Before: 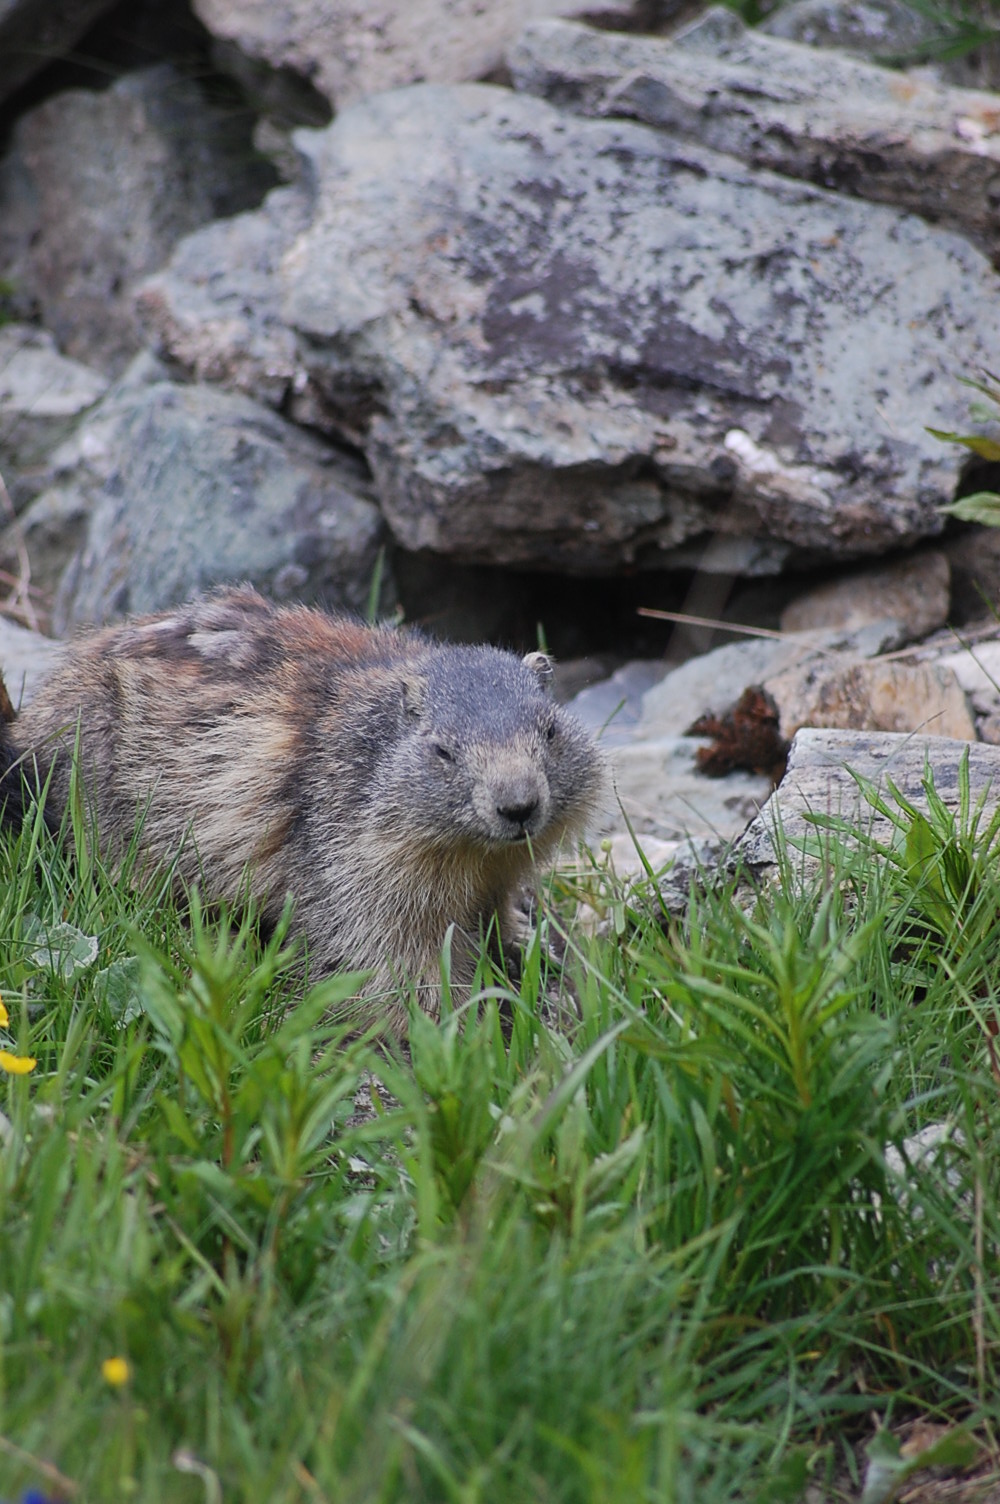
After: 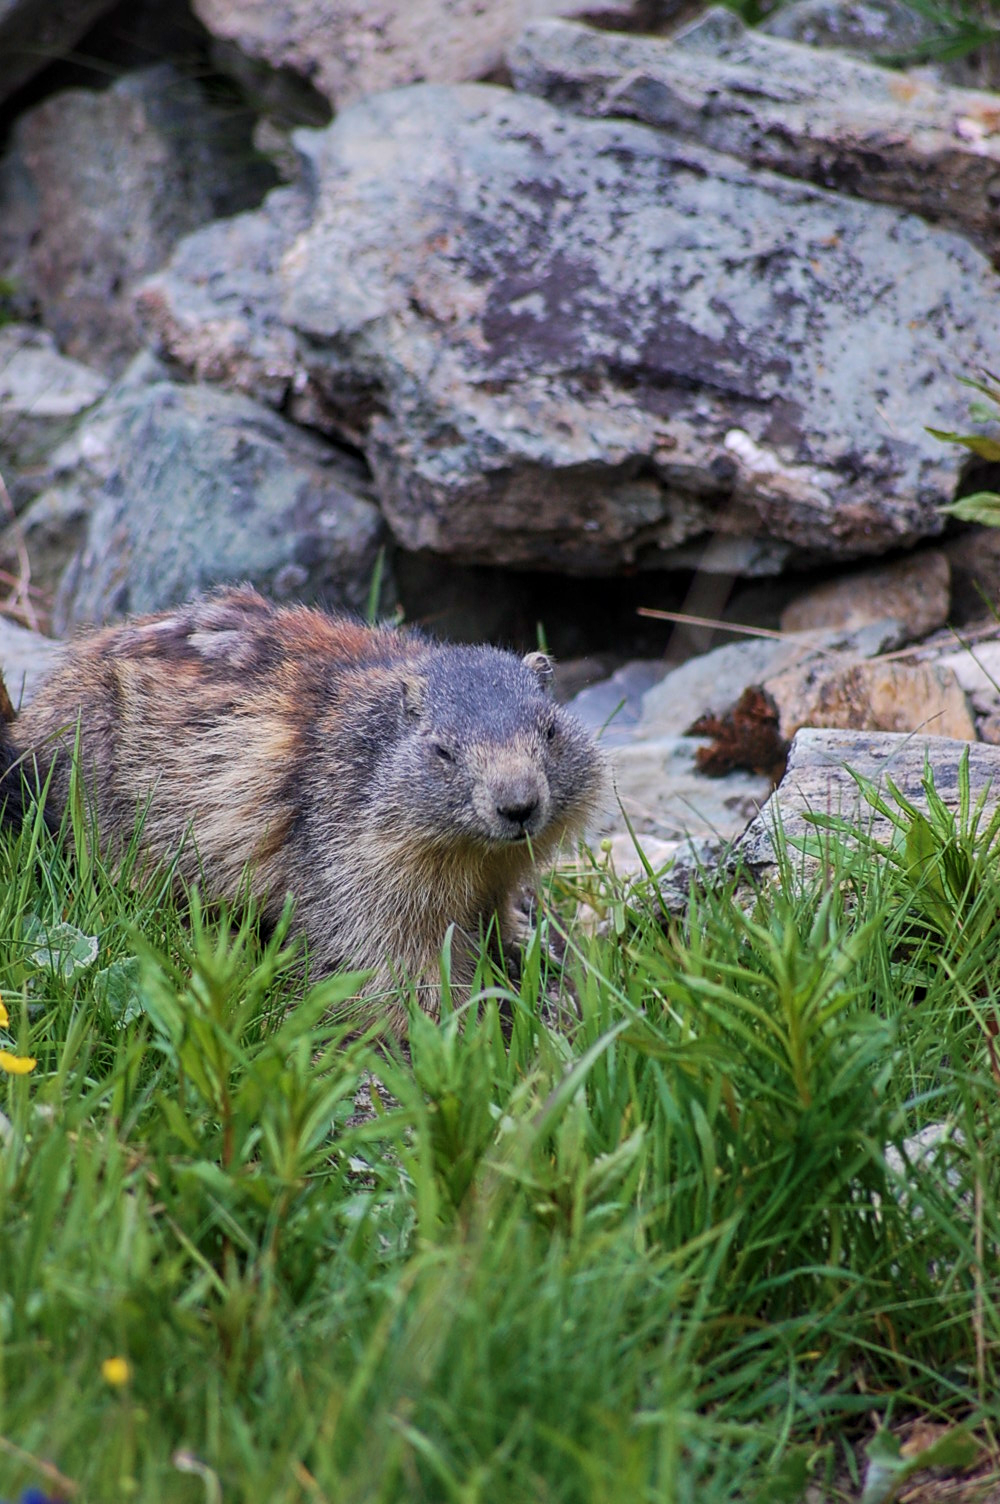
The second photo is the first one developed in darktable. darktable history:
local contrast: on, module defaults
velvia: strength 45%
